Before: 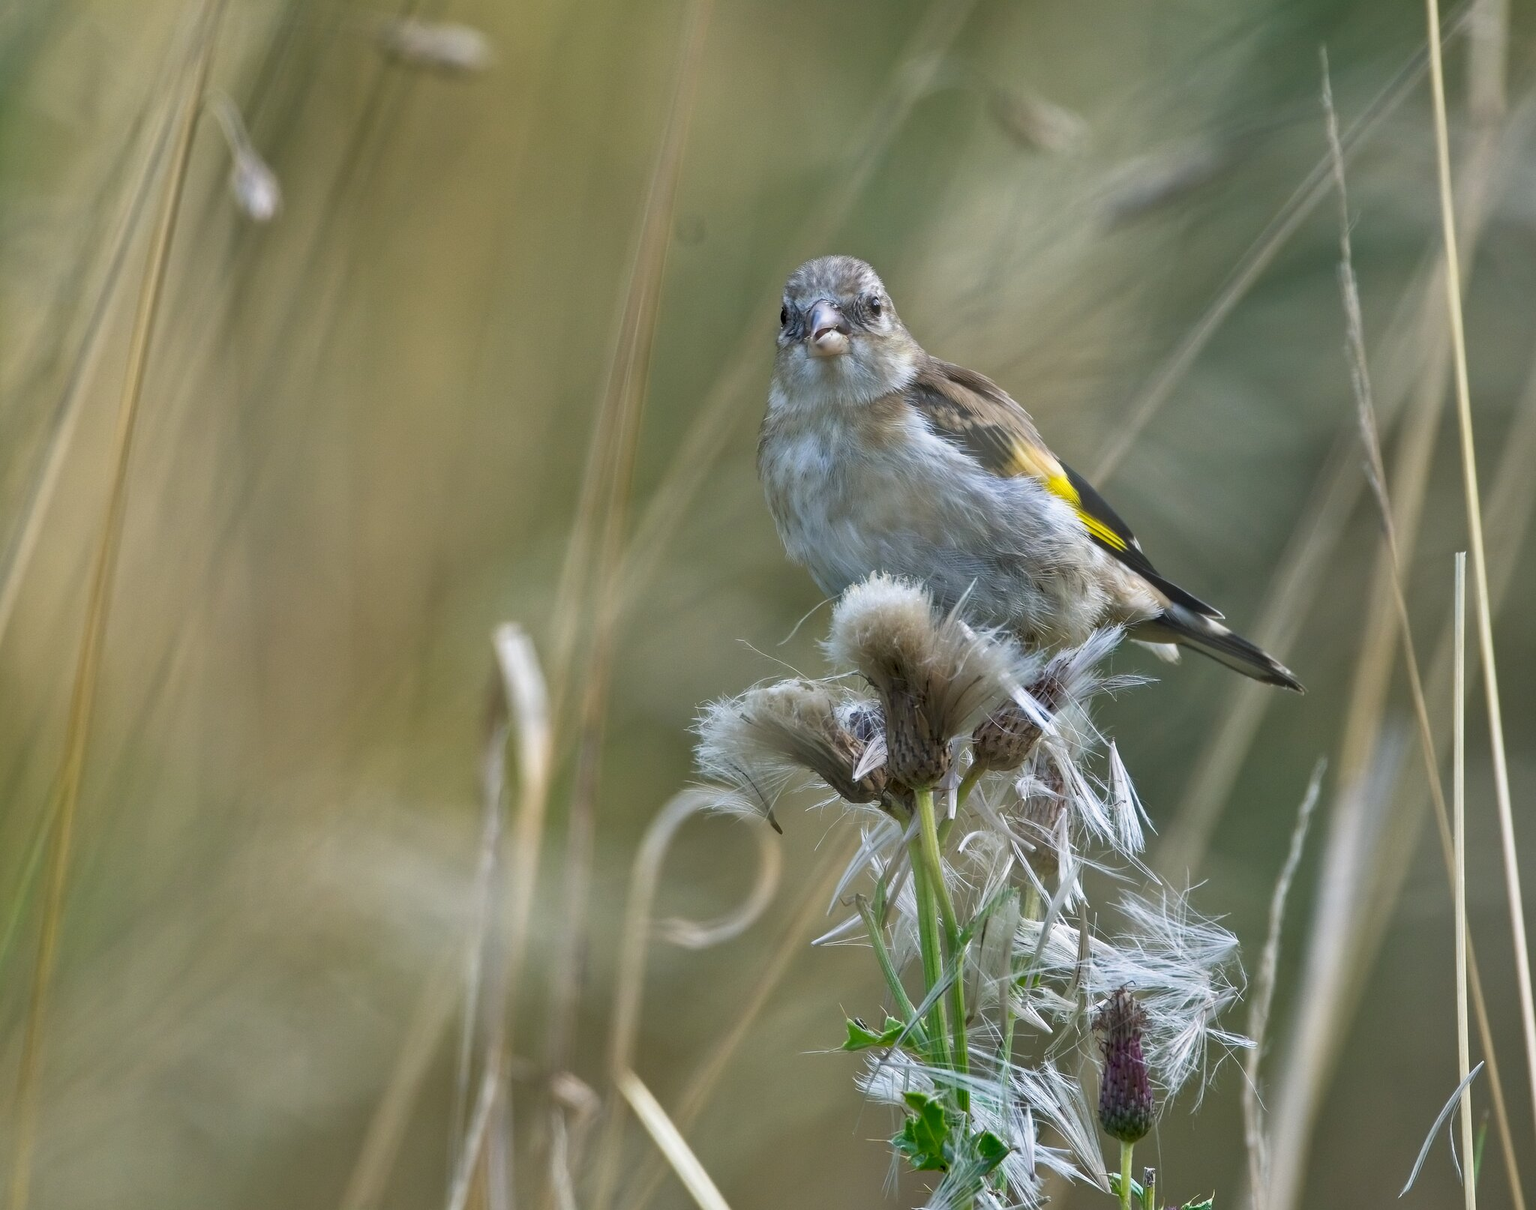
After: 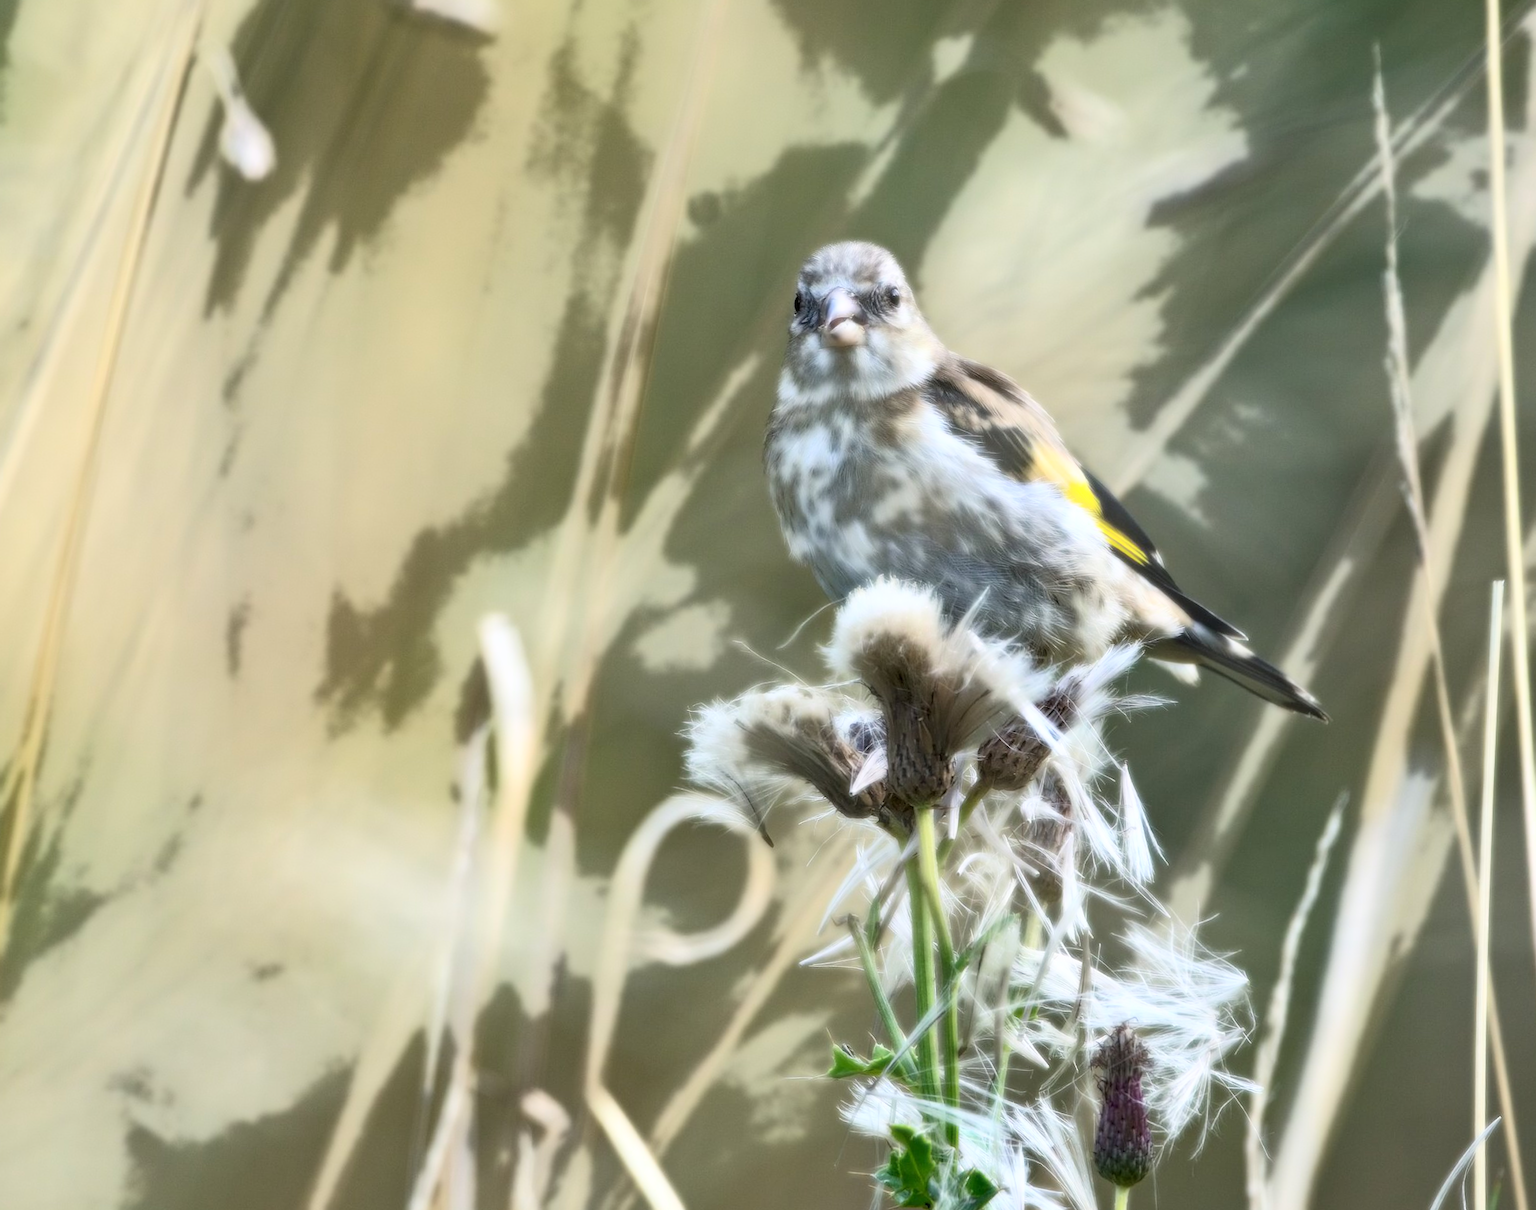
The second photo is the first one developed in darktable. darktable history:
bloom: size 0%, threshold 54.82%, strength 8.31%
crop and rotate: angle -2.38°
